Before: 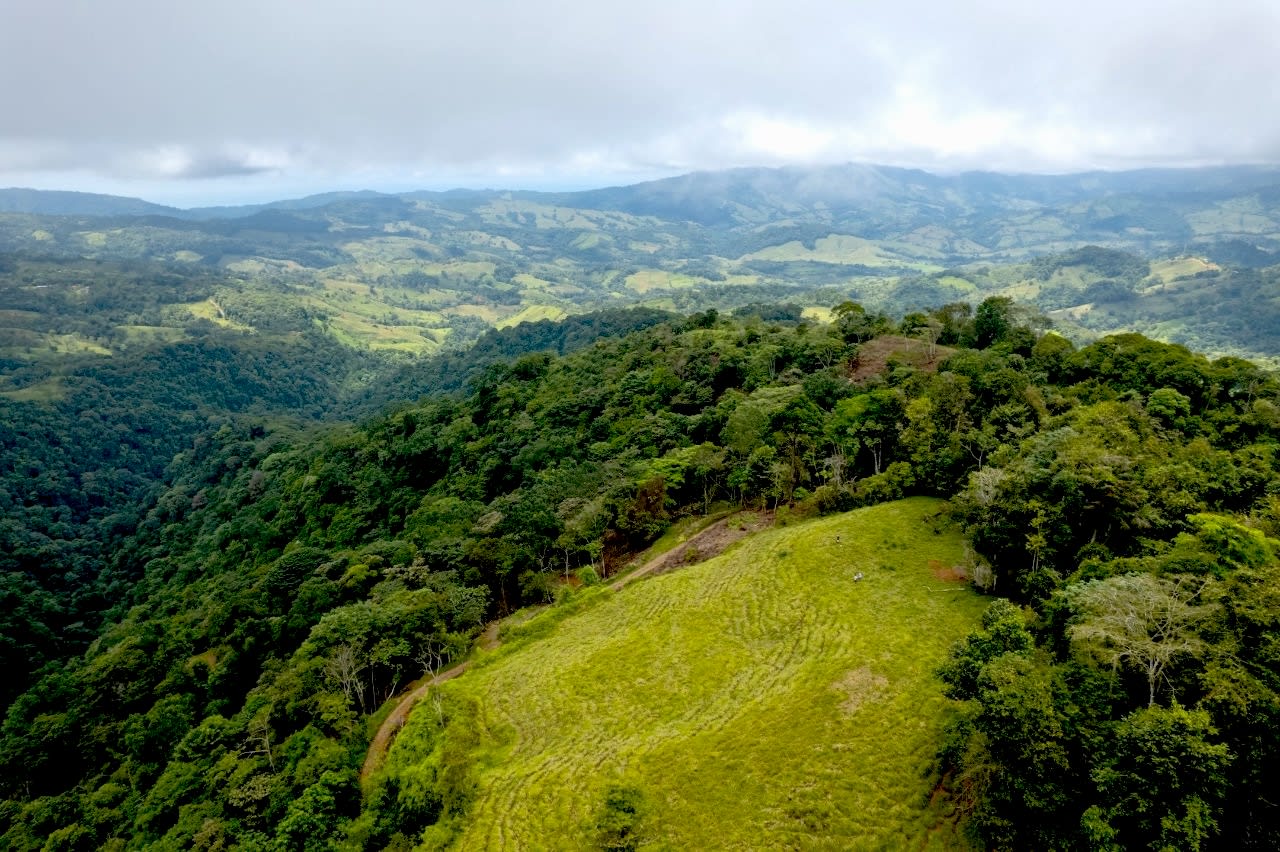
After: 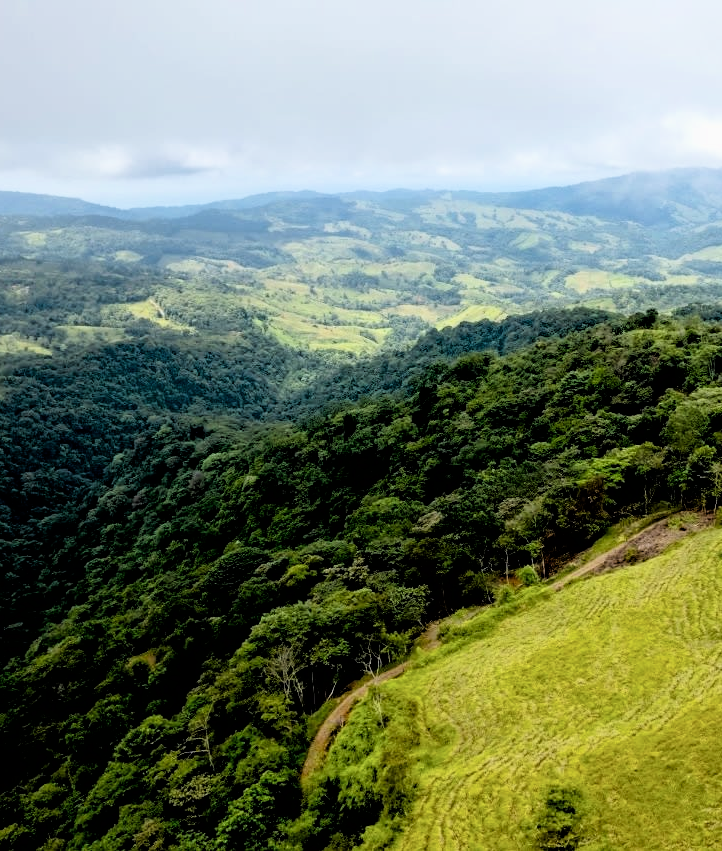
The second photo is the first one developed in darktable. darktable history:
exposure: exposure 0.222 EV, compensate exposure bias true, compensate highlight preservation false
crop: left 4.722%, right 38.856%
filmic rgb: black relative exposure -4 EV, white relative exposure 2.99 EV, hardness 3.01, contrast 1.395
